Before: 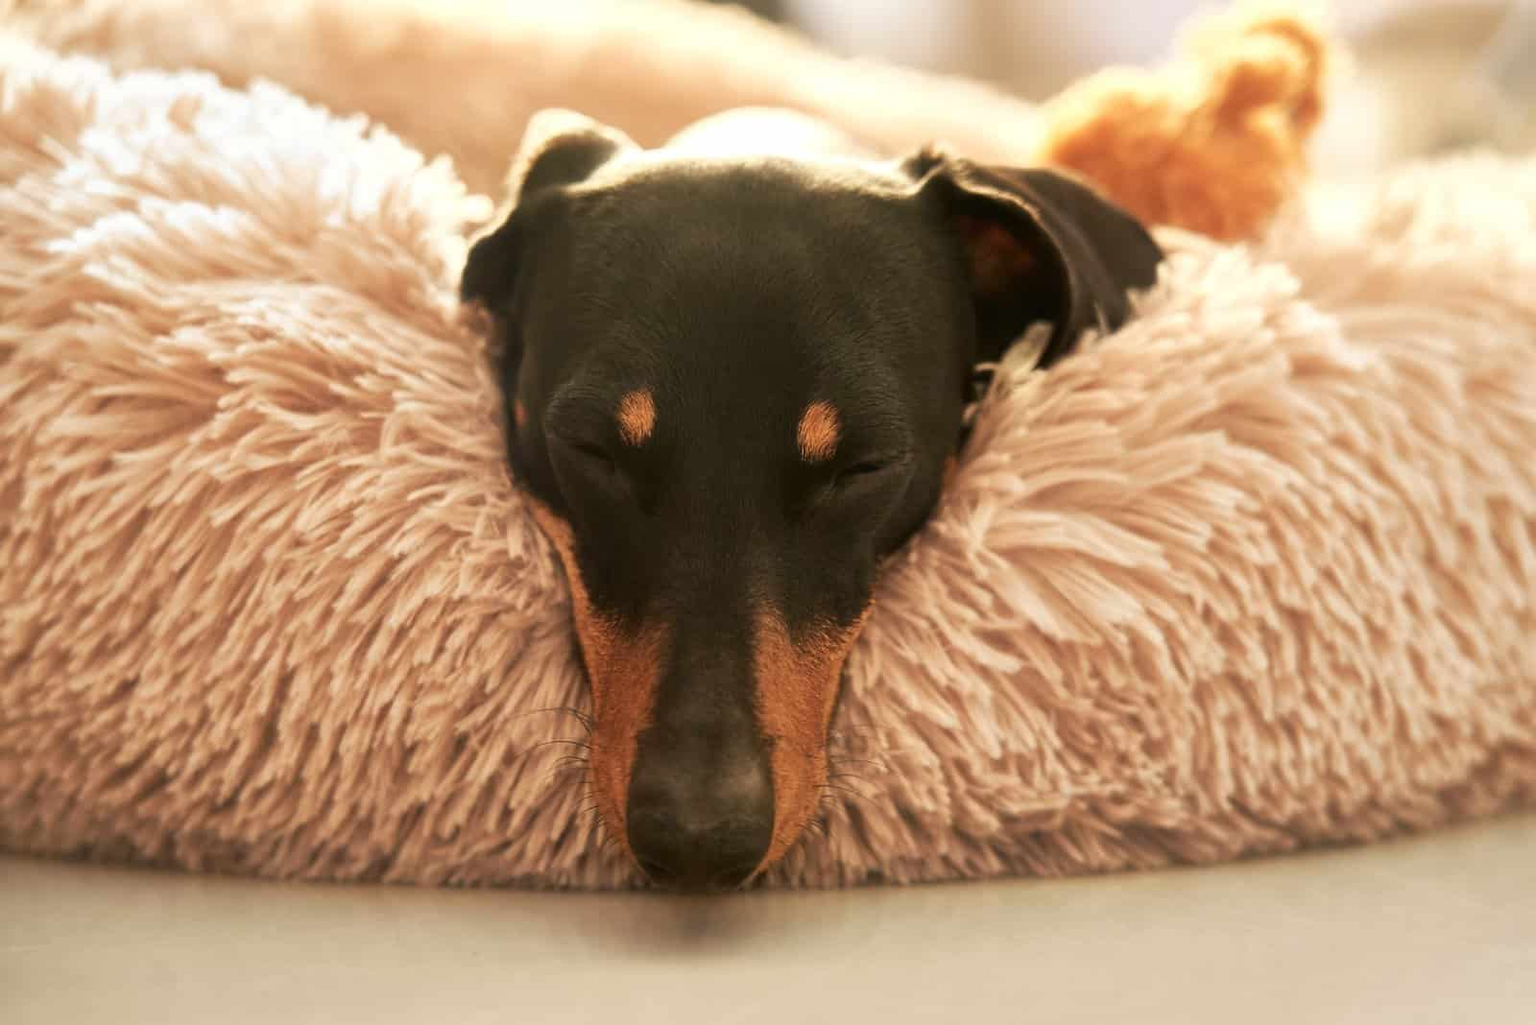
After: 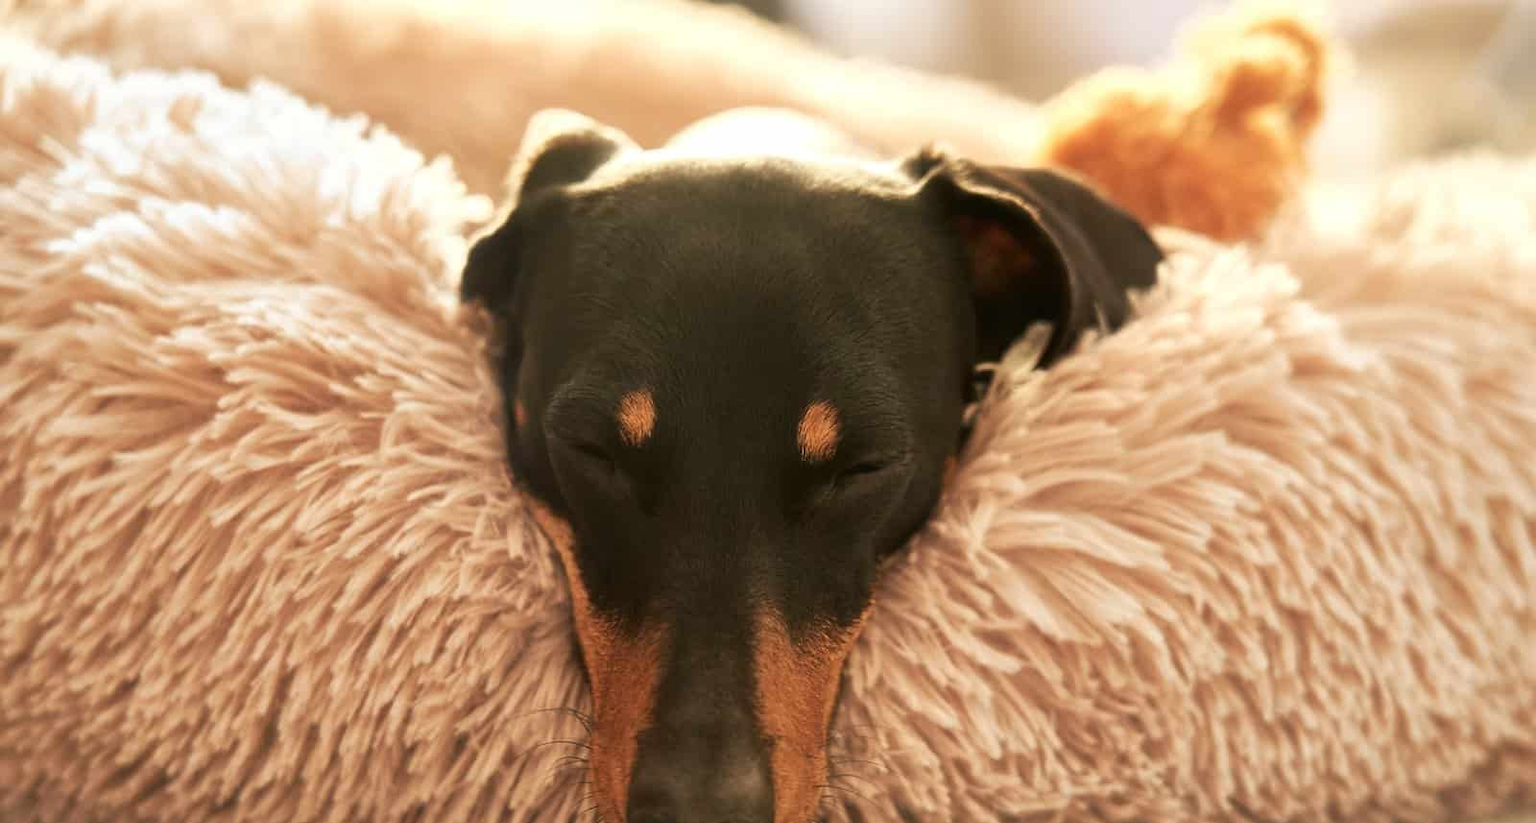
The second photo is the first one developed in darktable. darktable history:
crop: bottom 19.654%
